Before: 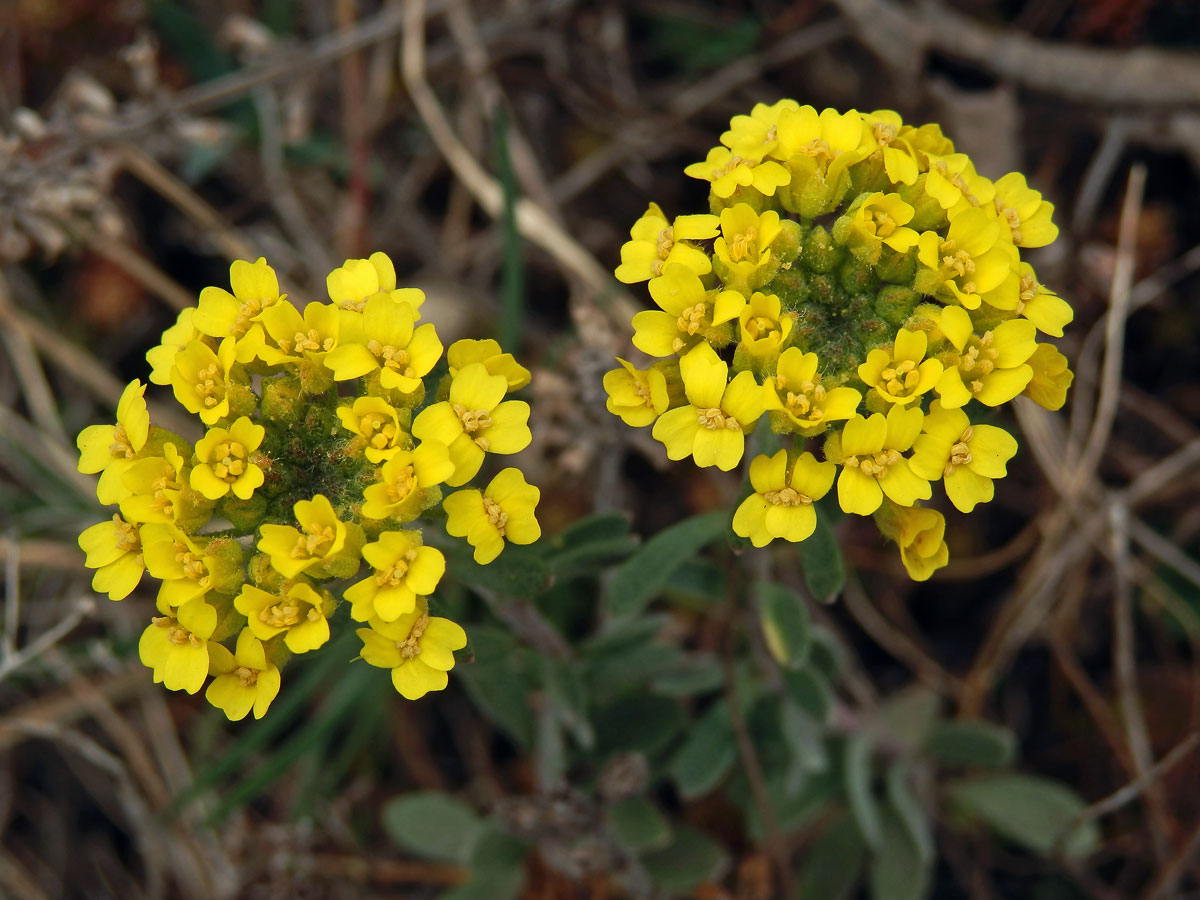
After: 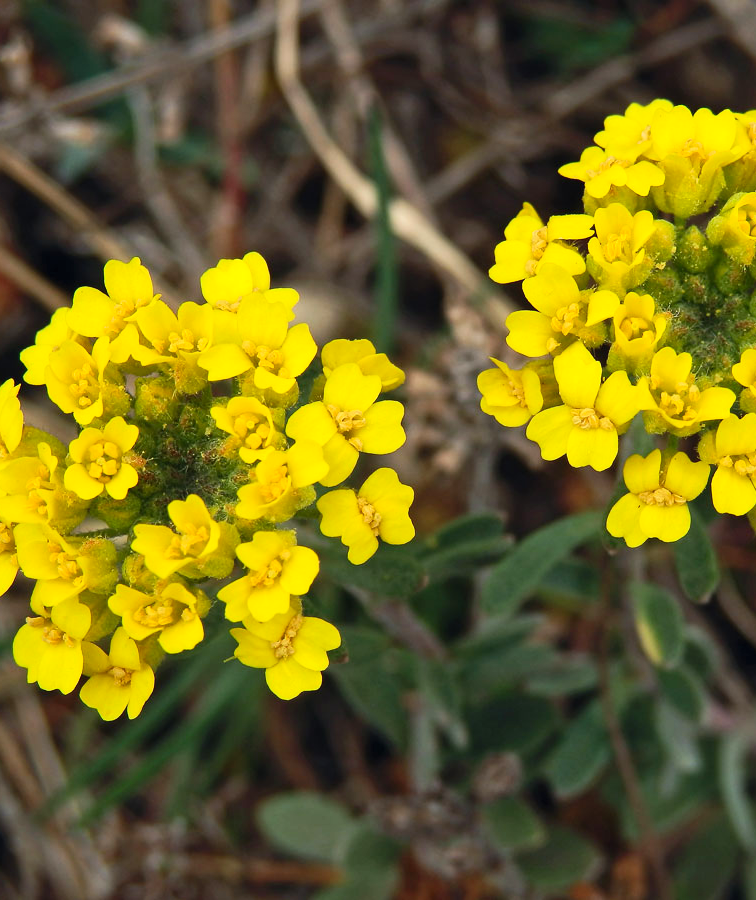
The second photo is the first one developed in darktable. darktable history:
crop: left 10.519%, right 26.409%
exposure: exposure -0.019 EV, compensate exposure bias true, compensate highlight preservation false
contrast brightness saturation: contrast 0.205, brightness 0.17, saturation 0.223
